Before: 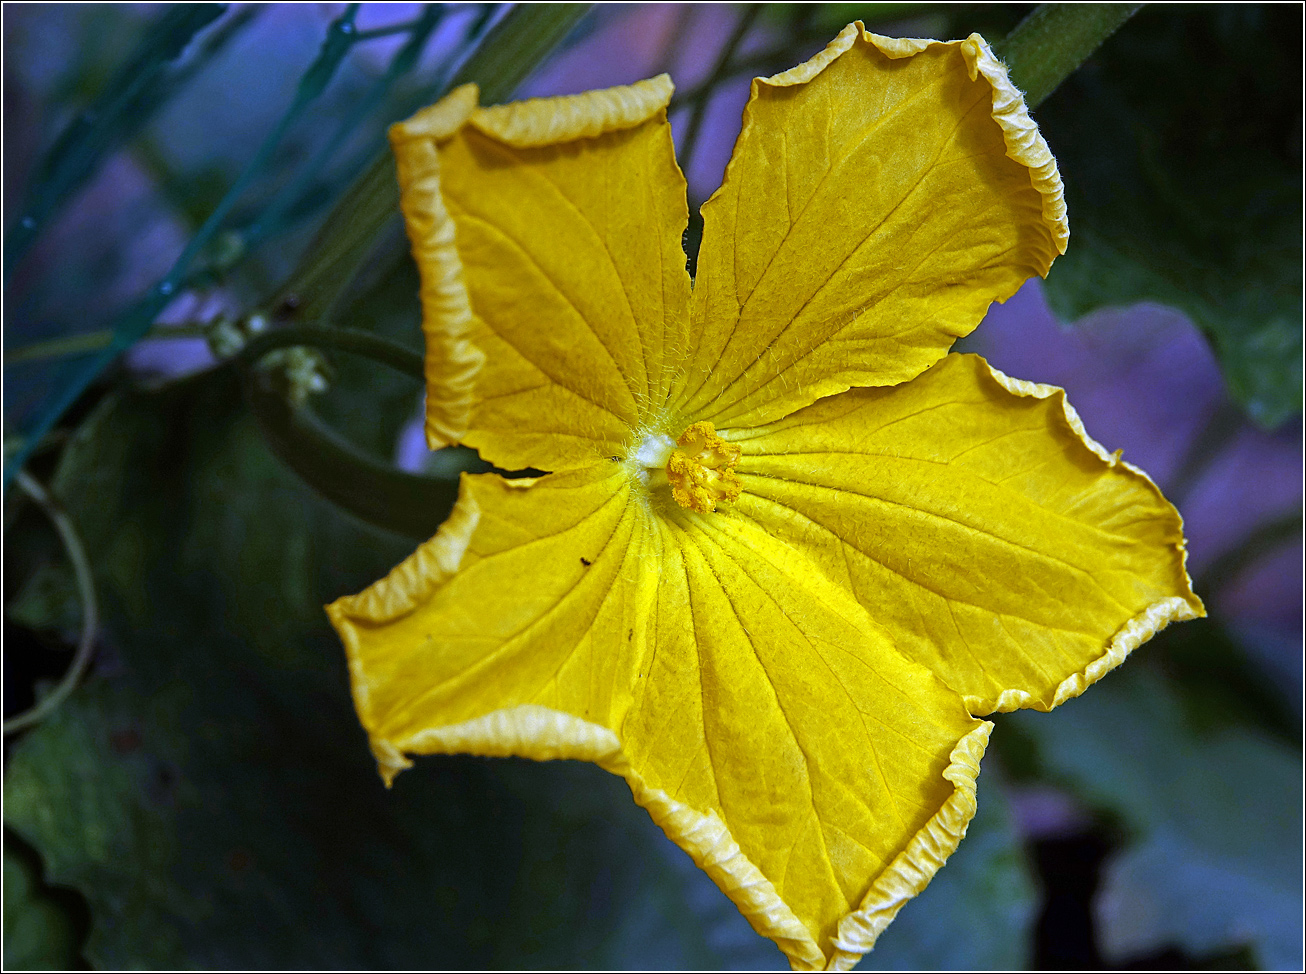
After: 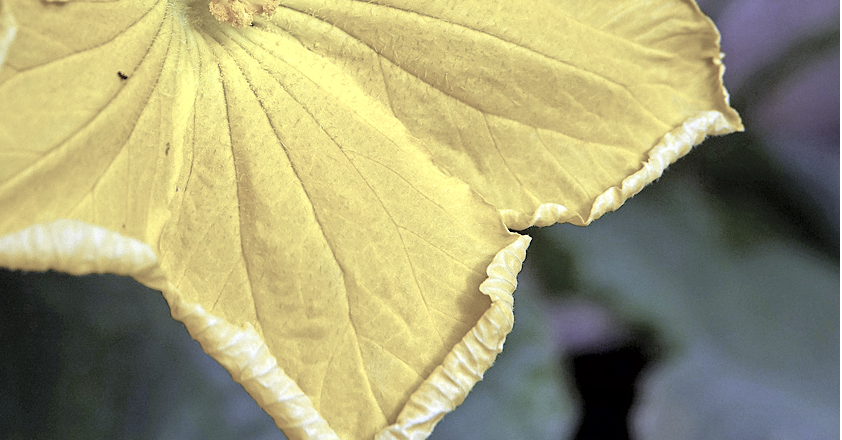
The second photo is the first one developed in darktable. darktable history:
exposure: black level correction 0.003, exposure 0.146 EV, compensate highlight preservation false
crop and rotate: left 35.455%, top 49.966%, bottom 4.793%
contrast brightness saturation: brightness 0.188, saturation -0.515
